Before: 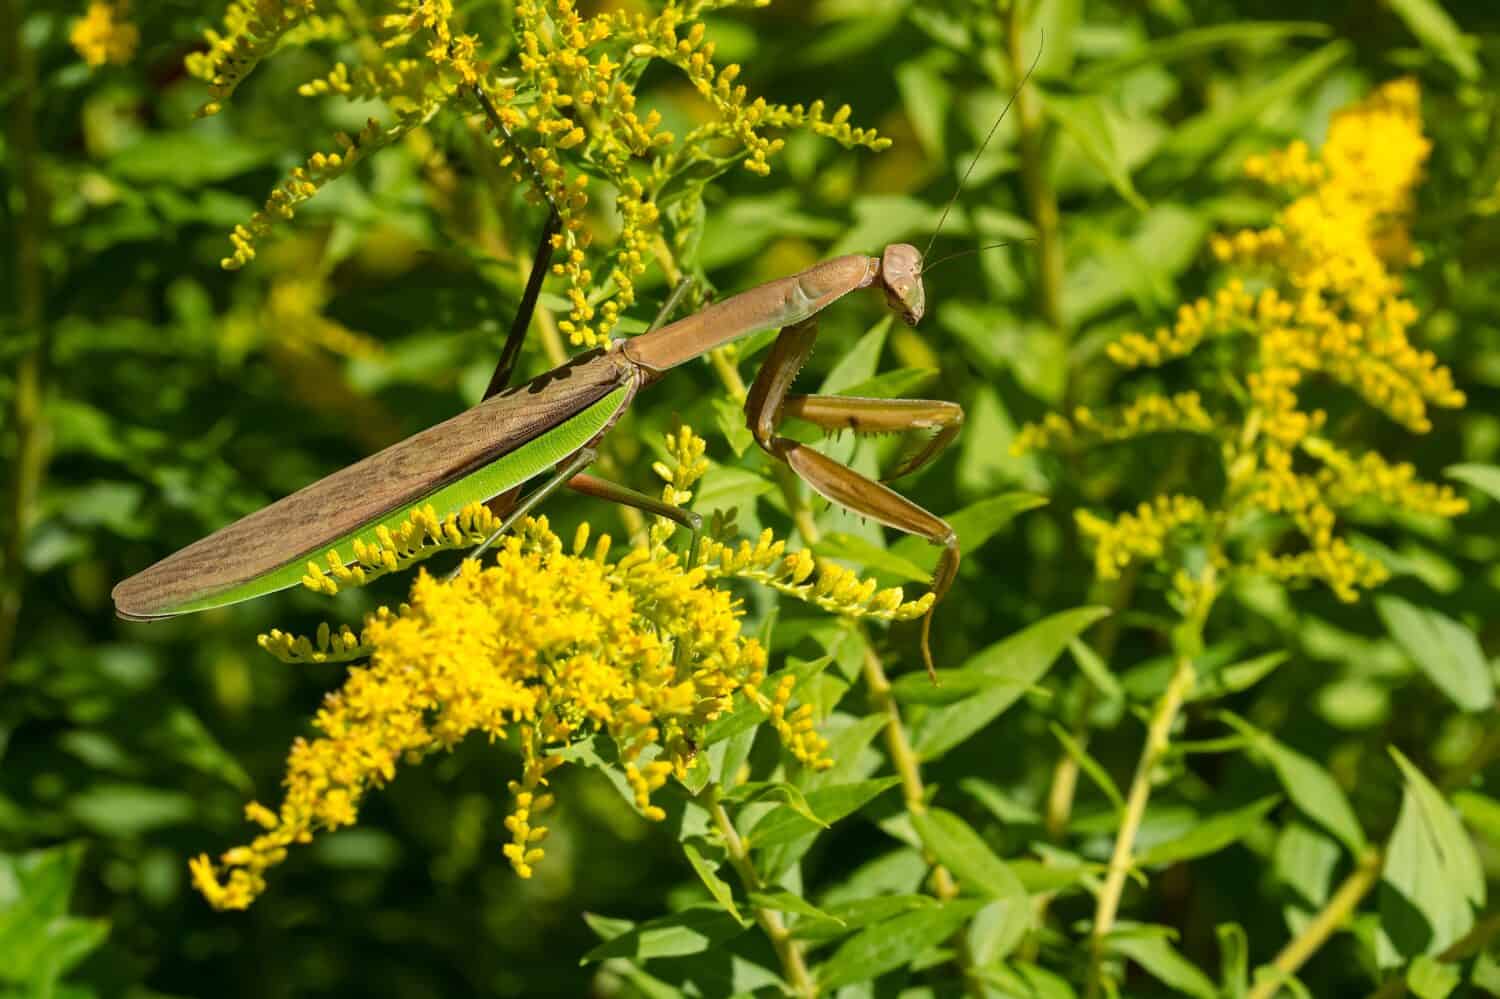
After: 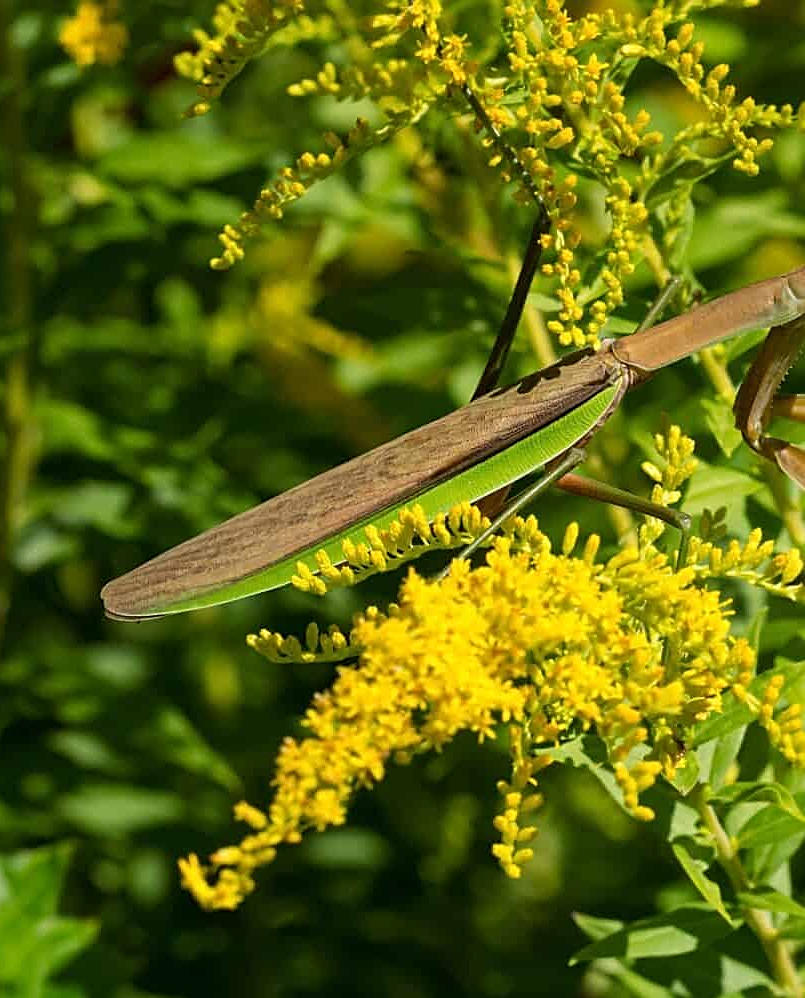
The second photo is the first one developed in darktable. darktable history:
sharpen: amount 0.495
crop: left 0.774%, right 45.535%, bottom 0.084%
